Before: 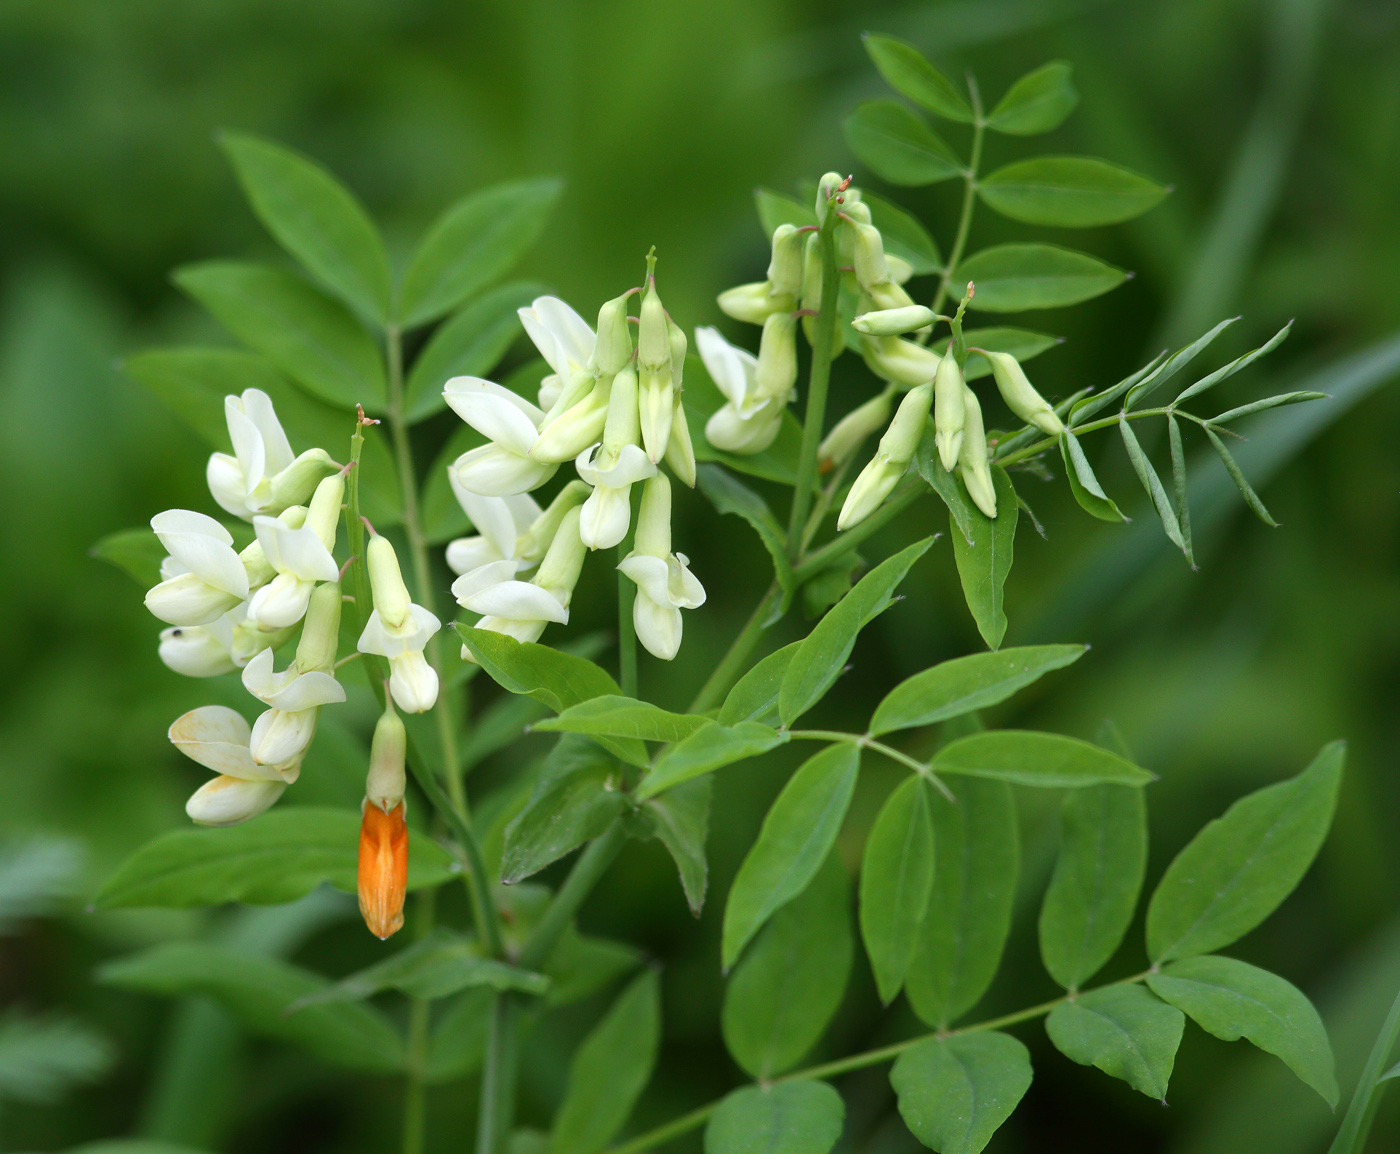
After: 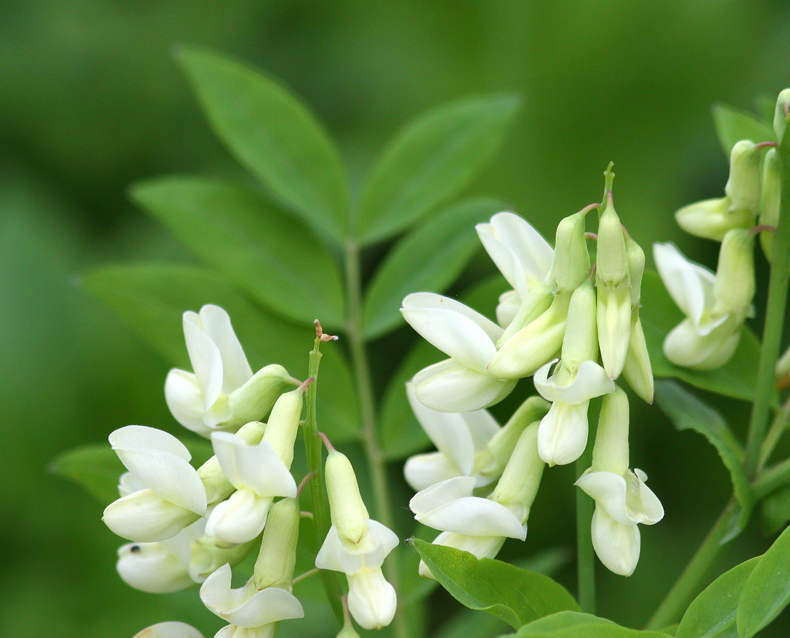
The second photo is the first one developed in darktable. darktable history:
crop and rotate: left 3.031%, top 7.423%, right 40.479%, bottom 37.206%
shadows and highlights: low approximation 0.01, soften with gaussian
color correction: highlights a* 0.056, highlights b* -0.409
